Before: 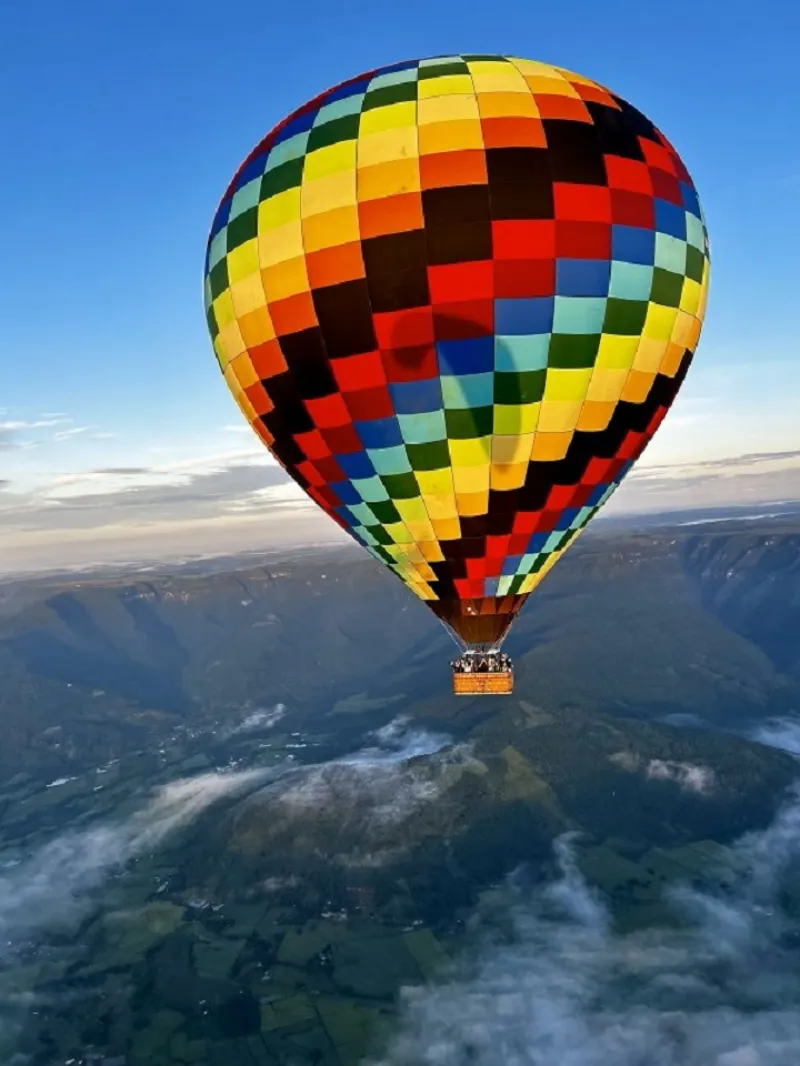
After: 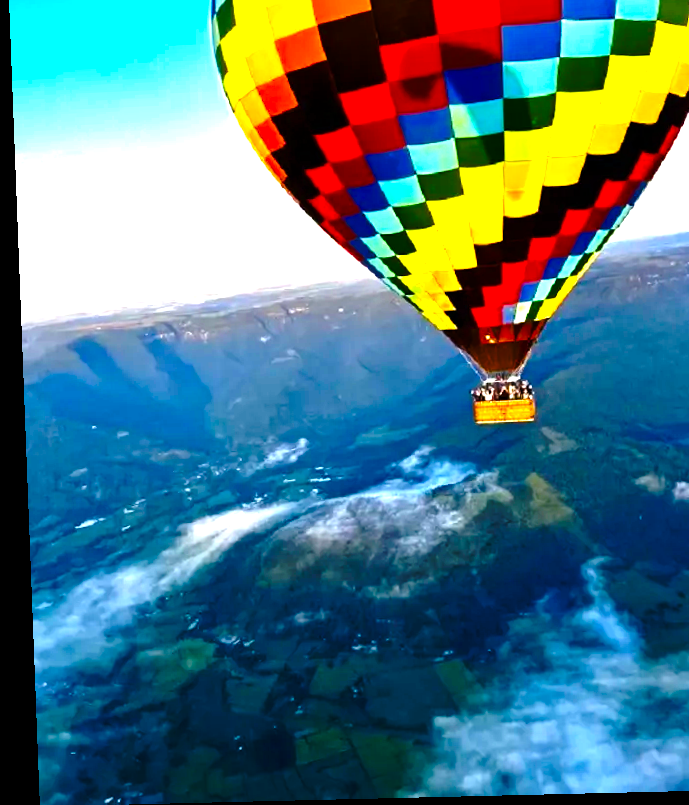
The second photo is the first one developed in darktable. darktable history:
rotate and perspective: rotation -2.22°, lens shift (horizontal) -0.022, automatic cropping off
exposure: exposure 0.943 EV, compensate highlight preservation false
crop: top 26.531%, right 17.959%
base curve: curves: ch0 [(0, 0) (0.073, 0.04) (0.157, 0.139) (0.492, 0.492) (0.758, 0.758) (1, 1)], preserve colors none
color balance rgb: linear chroma grading › global chroma 9%, perceptual saturation grading › global saturation 36%, perceptual saturation grading › shadows 35%, perceptual brilliance grading › global brilliance 21.21%, perceptual brilliance grading › shadows -35%, global vibrance 21.21%
